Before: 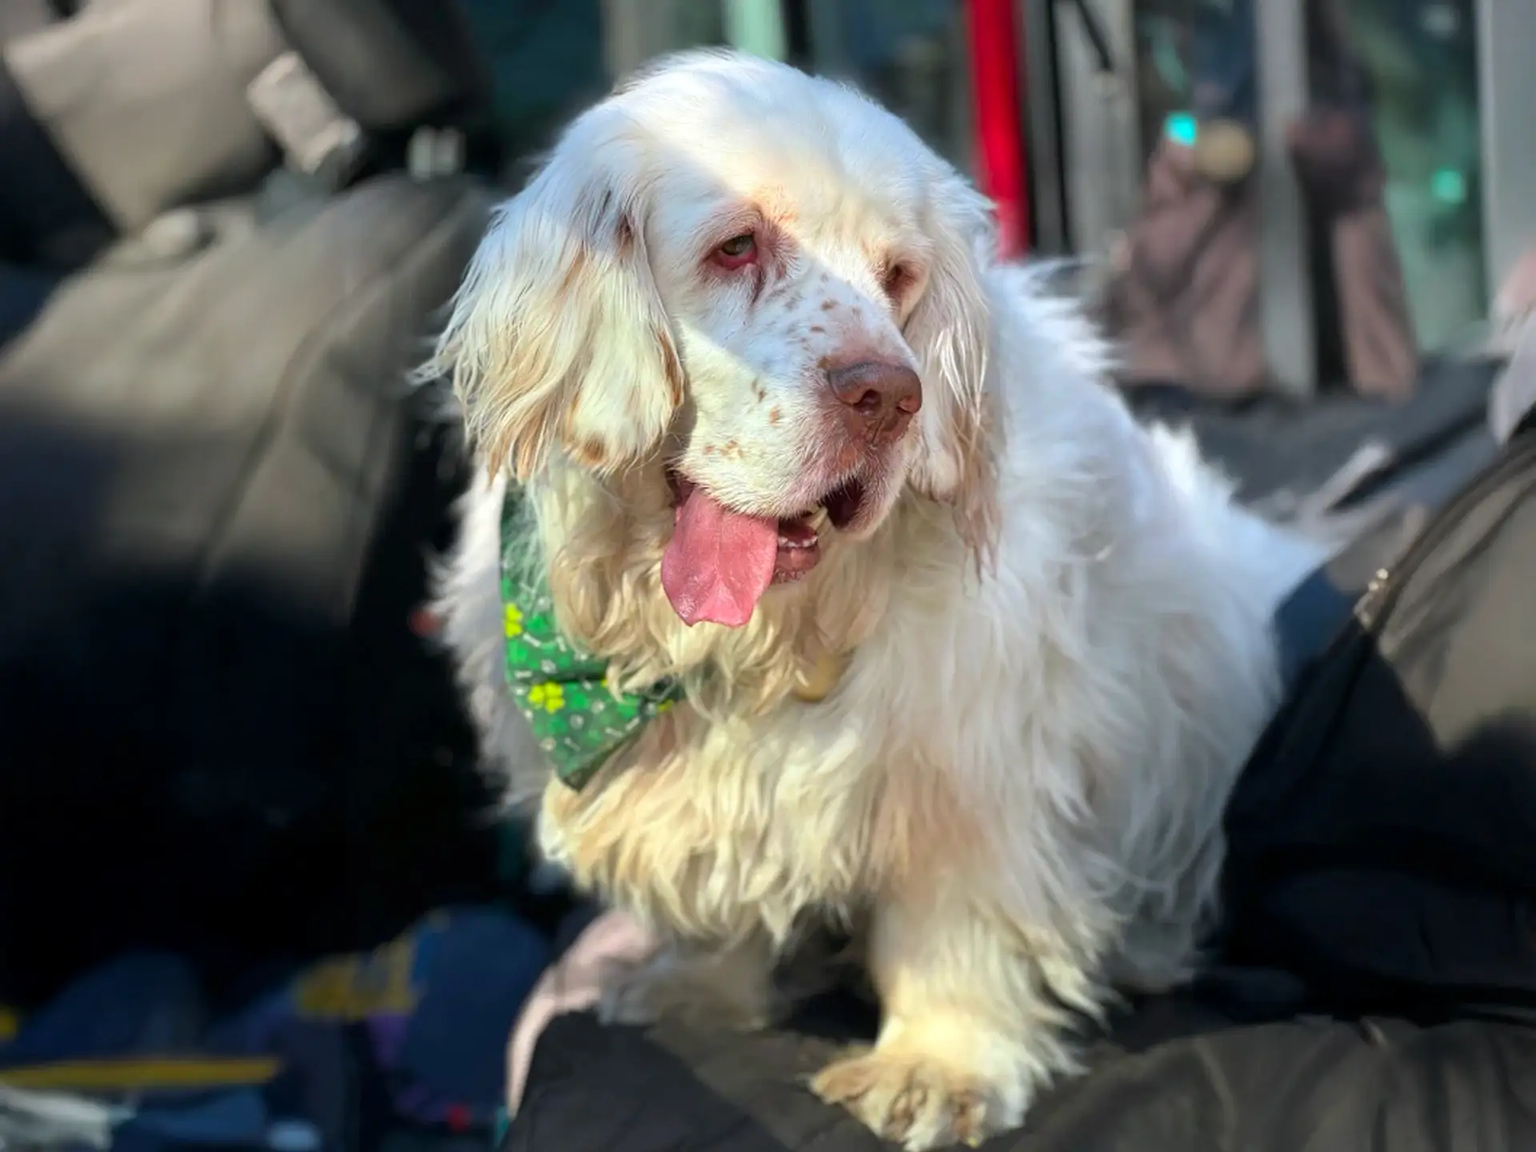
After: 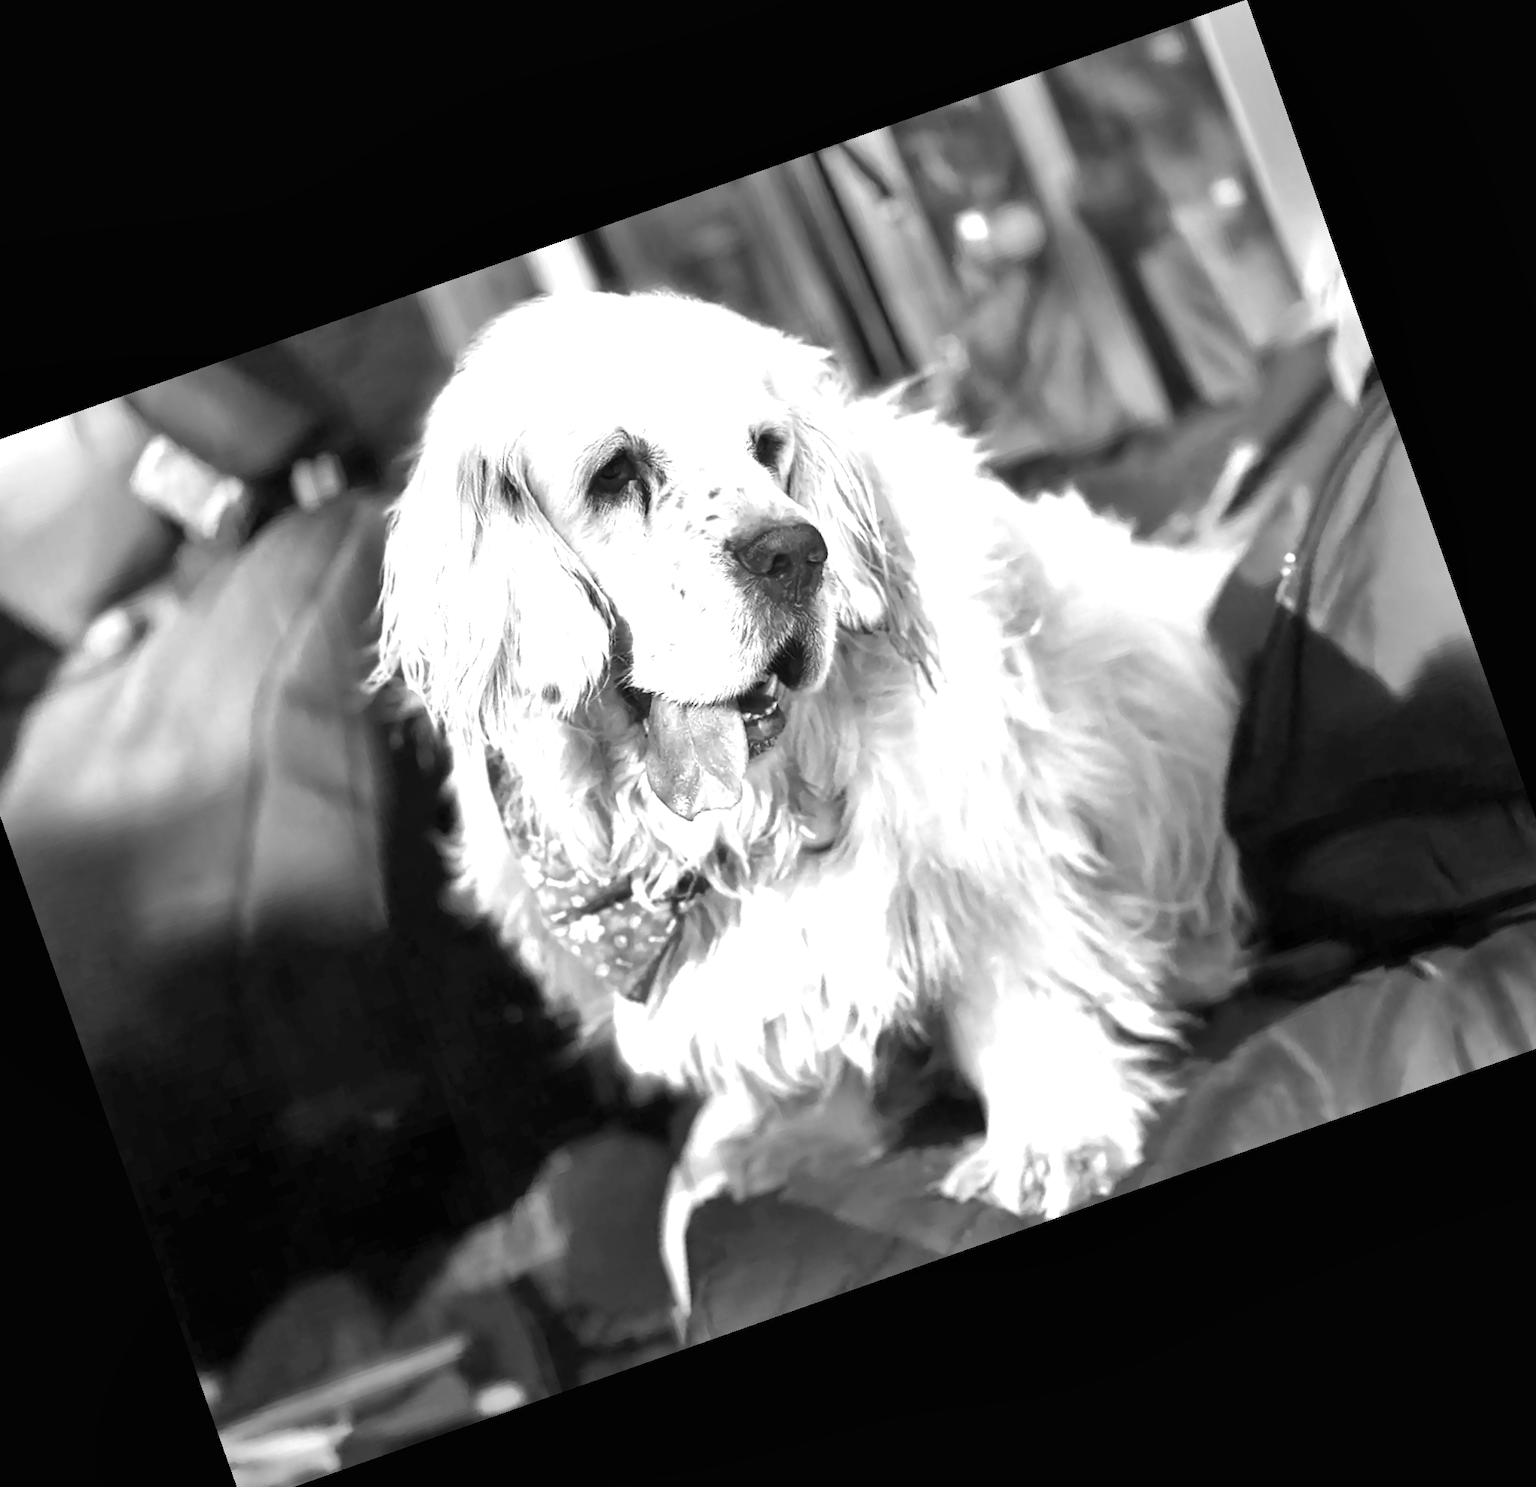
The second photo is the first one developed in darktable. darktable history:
shadows and highlights: low approximation 0.01, soften with gaussian
crop and rotate: angle 19.43°, left 6.812%, right 4.125%, bottom 1.087%
monochrome: a 32, b 64, size 2.3, highlights 1
exposure: black level correction 0, exposure 1.2 EV, compensate exposure bias true, compensate highlight preservation false
